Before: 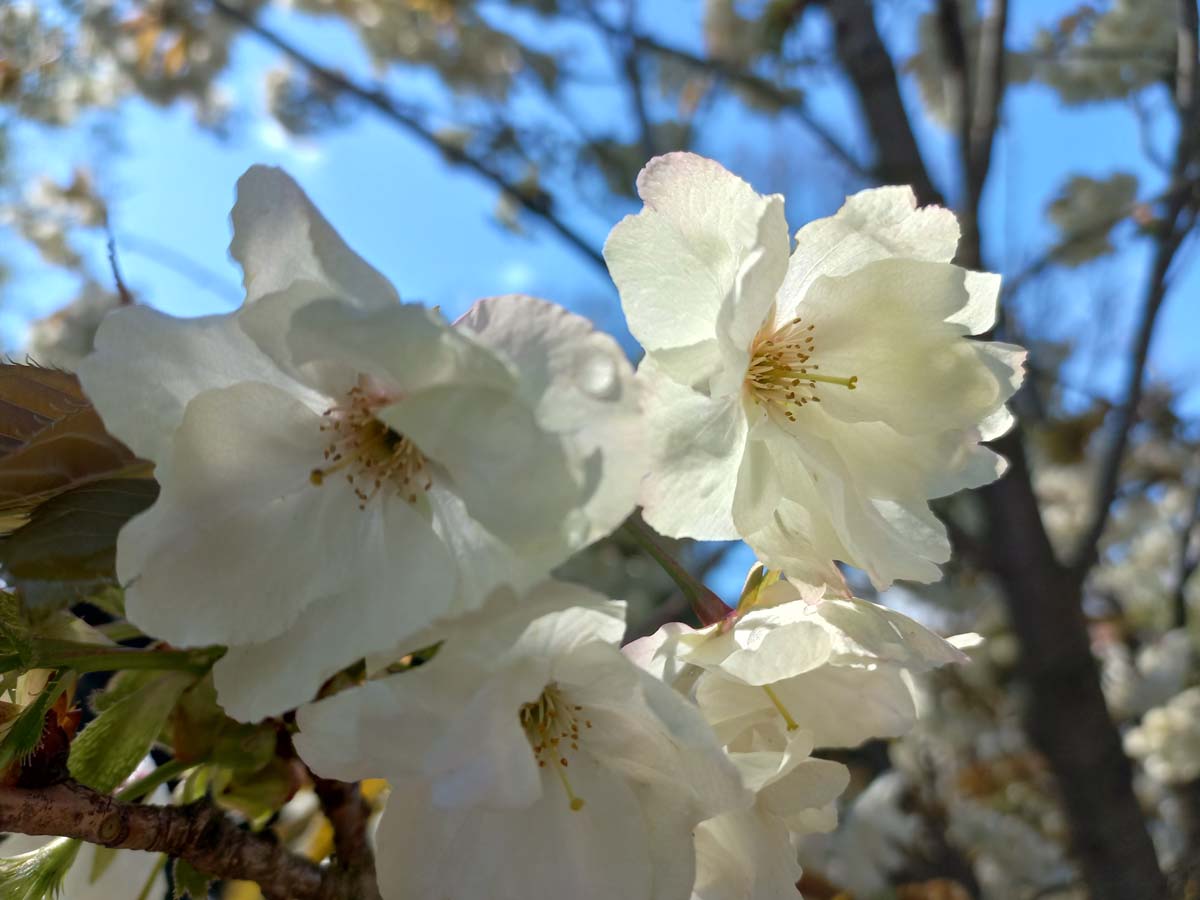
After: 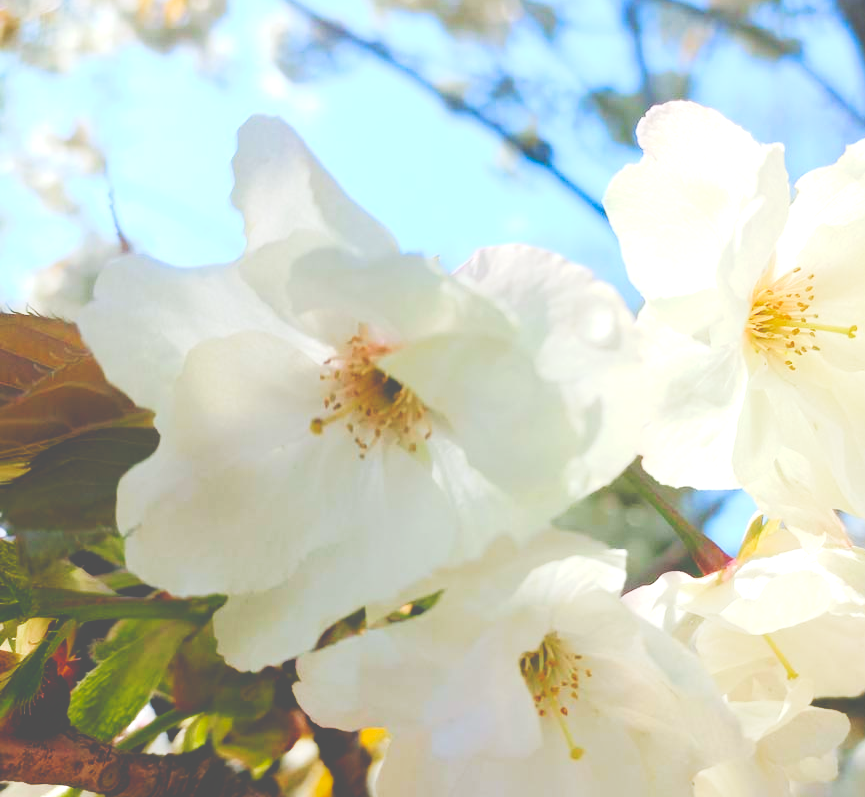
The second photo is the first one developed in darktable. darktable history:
contrast equalizer: octaves 7, y [[0.528, 0.548, 0.563, 0.562, 0.546, 0.526], [0.55 ×6], [0 ×6], [0 ×6], [0 ×6]], mix -0.986
local contrast: mode bilateral grid, contrast 99, coarseness 99, detail 90%, midtone range 0.2
exposure: exposure 0.569 EV, compensate highlight preservation false
tone curve: curves: ch0 [(0, 0) (0.003, 0.178) (0.011, 0.177) (0.025, 0.177) (0.044, 0.178) (0.069, 0.178) (0.1, 0.18) (0.136, 0.183) (0.177, 0.199) (0.224, 0.227) (0.277, 0.278) (0.335, 0.357) (0.399, 0.449) (0.468, 0.546) (0.543, 0.65) (0.623, 0.724) (0.709, 0.804) (0.801, 0.868) (0.898, 0.921) (1, 1)], preserve colors none
crop: top 5.744%, right 27.862%, bottom 5.644%
levels: levels [0, 0.397, 0.955]
